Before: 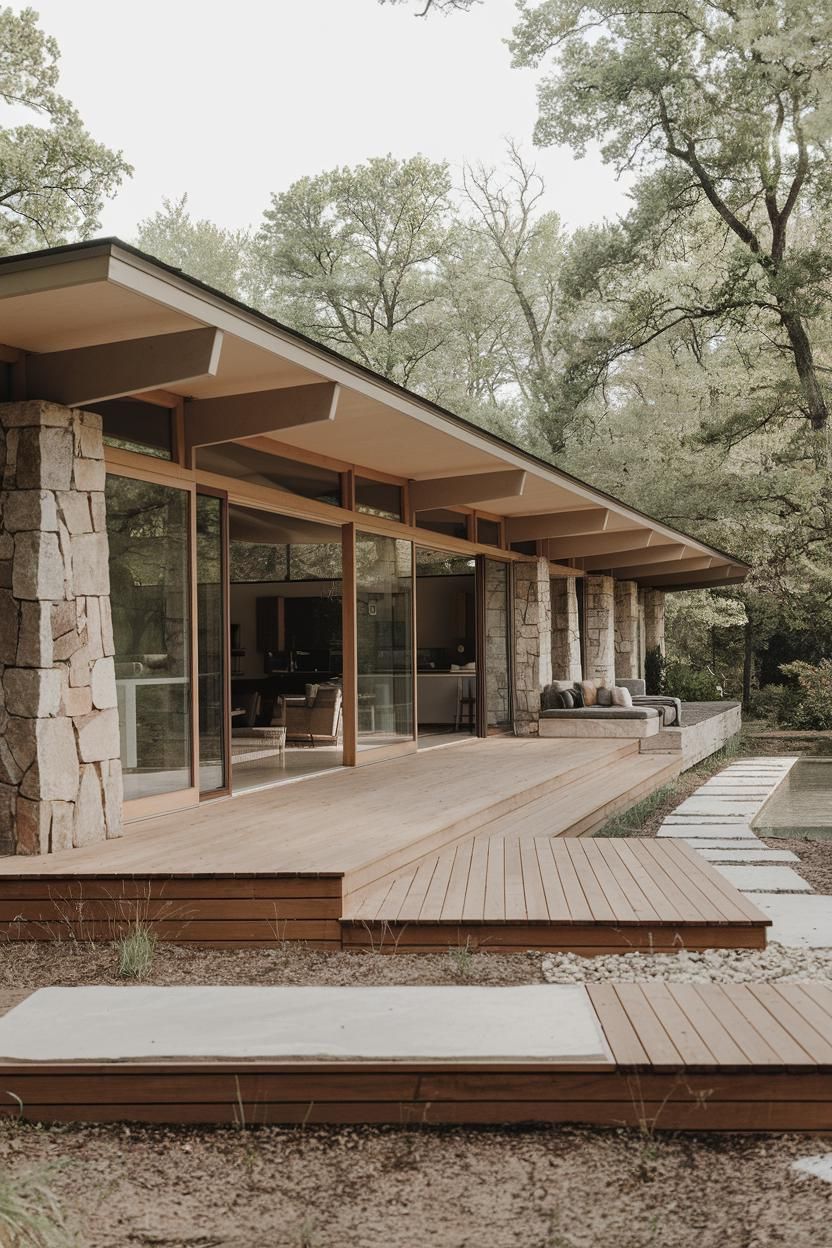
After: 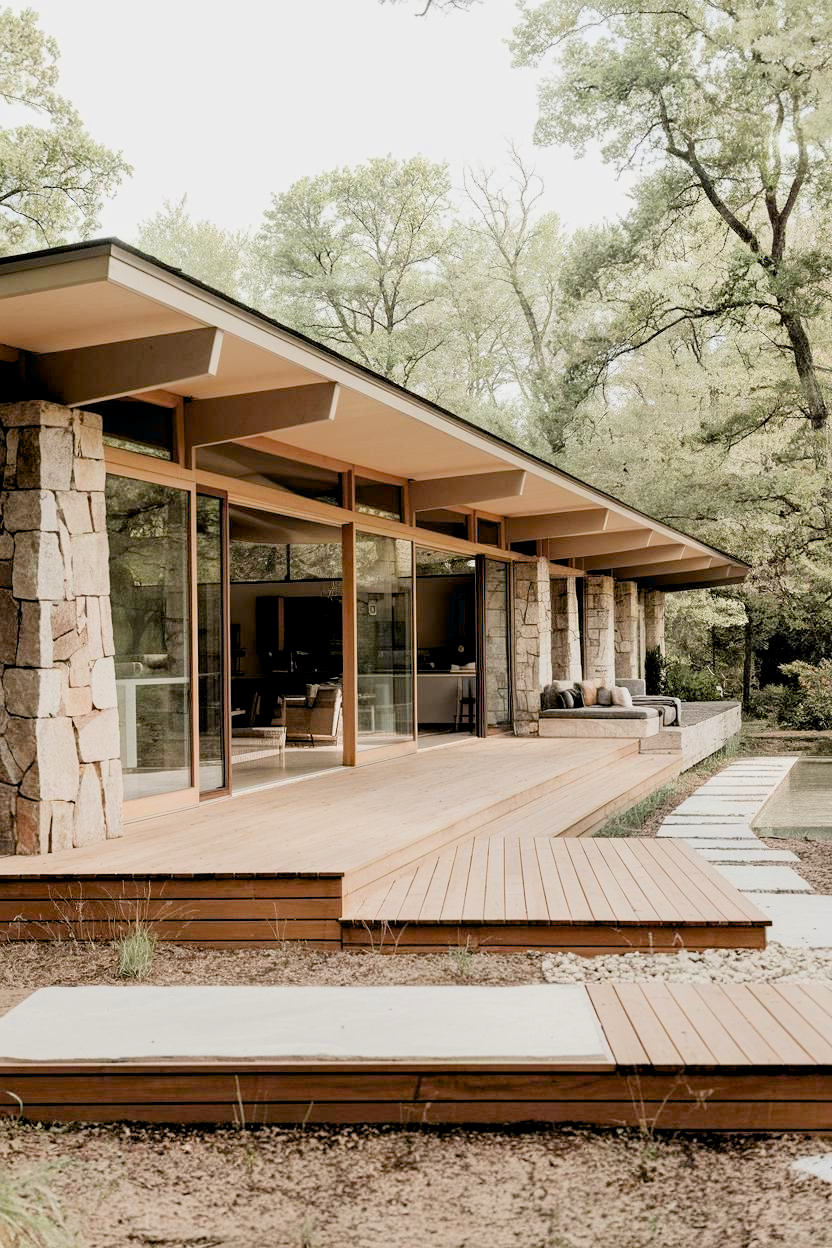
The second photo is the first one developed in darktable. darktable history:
filmic rgb: black relative exposure -7.65 EV, white relative exposure 4.56 EV, hardness 3.61, color science v6 (2022)
exposure: black level correction 0.011, exposure 1.081 EV, compensate highlight preservation false
tone equalizer: -7 EV 0.173 EV, -6 EV 0.136 EV, -5 EV 0.095 EV, -4 EV 0.032 EV, -2 EV -0.015 EV, -1 EV -0.065 EV, +0 EV -0.087 EV
